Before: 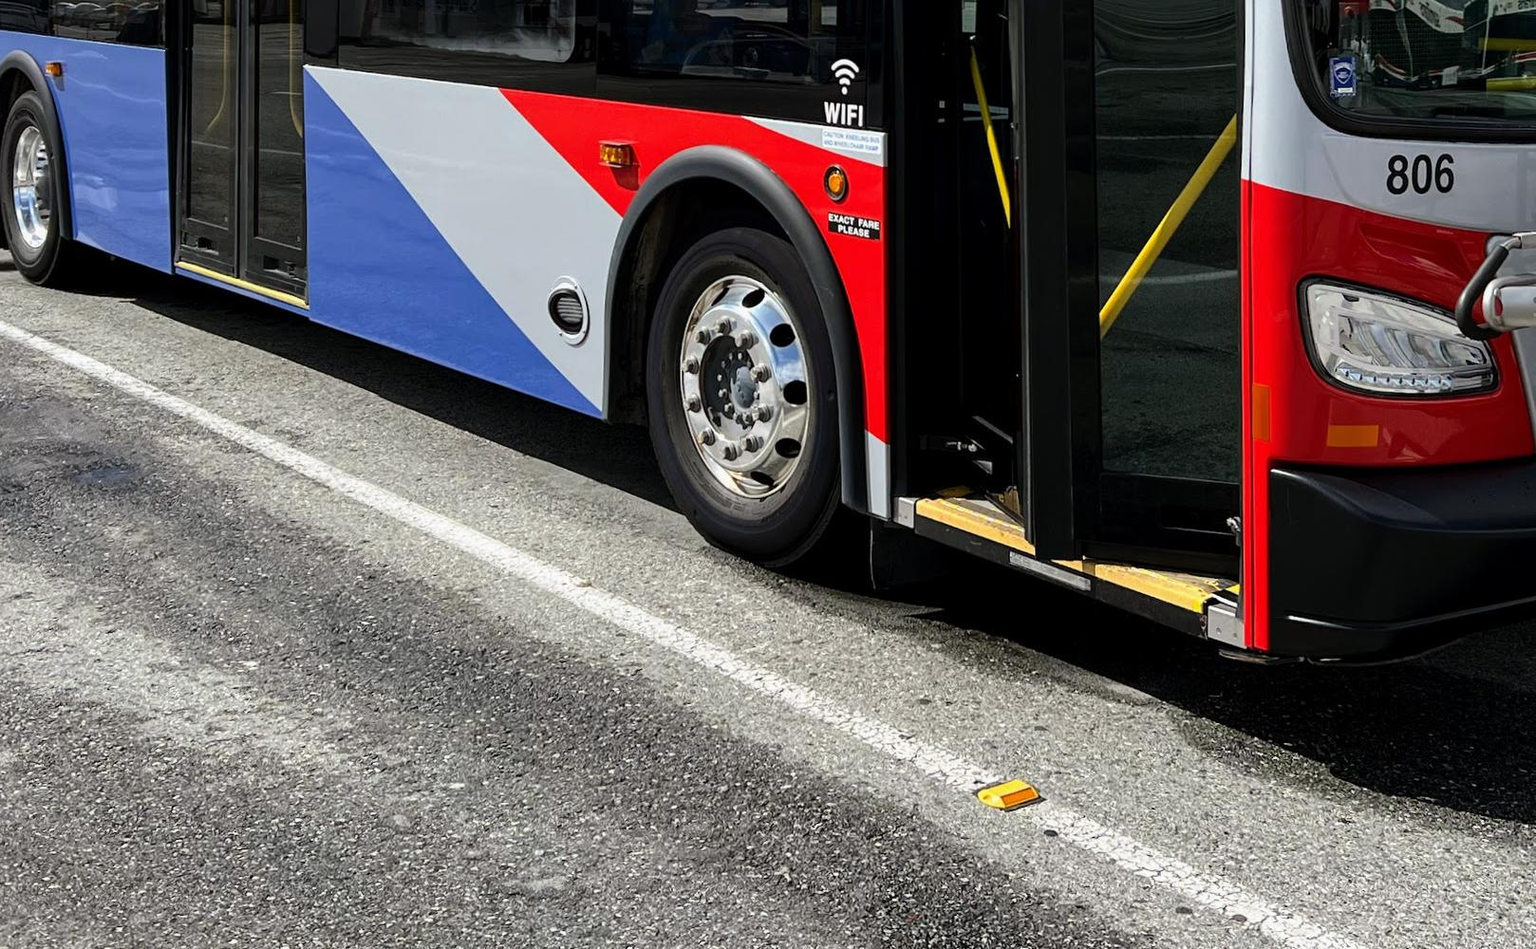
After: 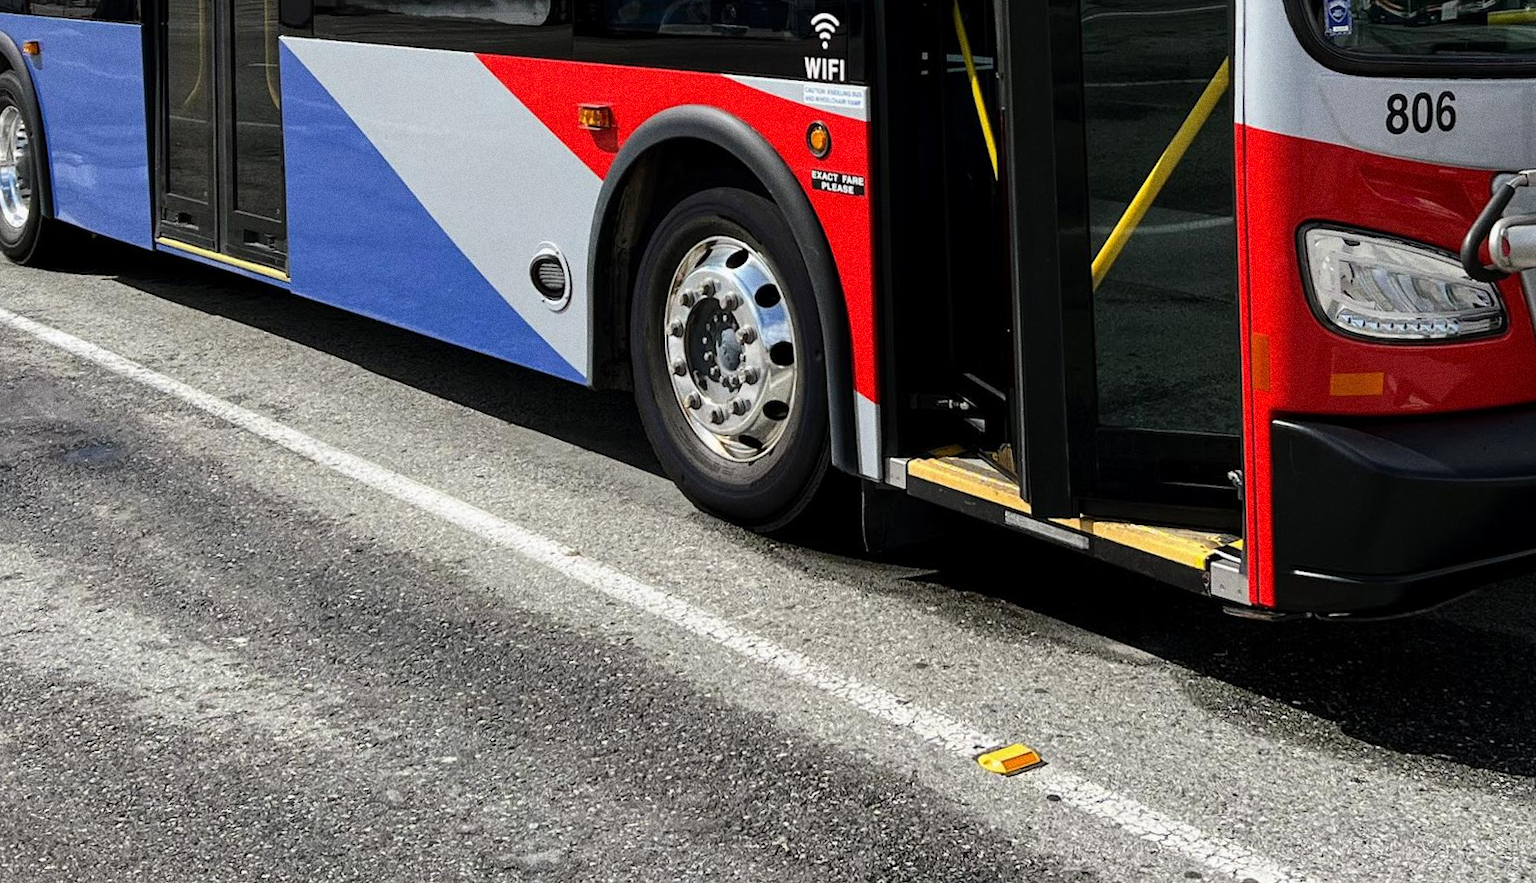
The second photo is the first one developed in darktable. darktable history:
crop and rotate: top 2.479%, bottom 3.018%
grain: coarseness 8.68 ISO, strength 31.94%
rotate and perspective: rotation -1.32°, lens shift (horizontal) -0.031, crop left 0.015, crop right 0.985, crop top 0.047, crop bottom 0.982
